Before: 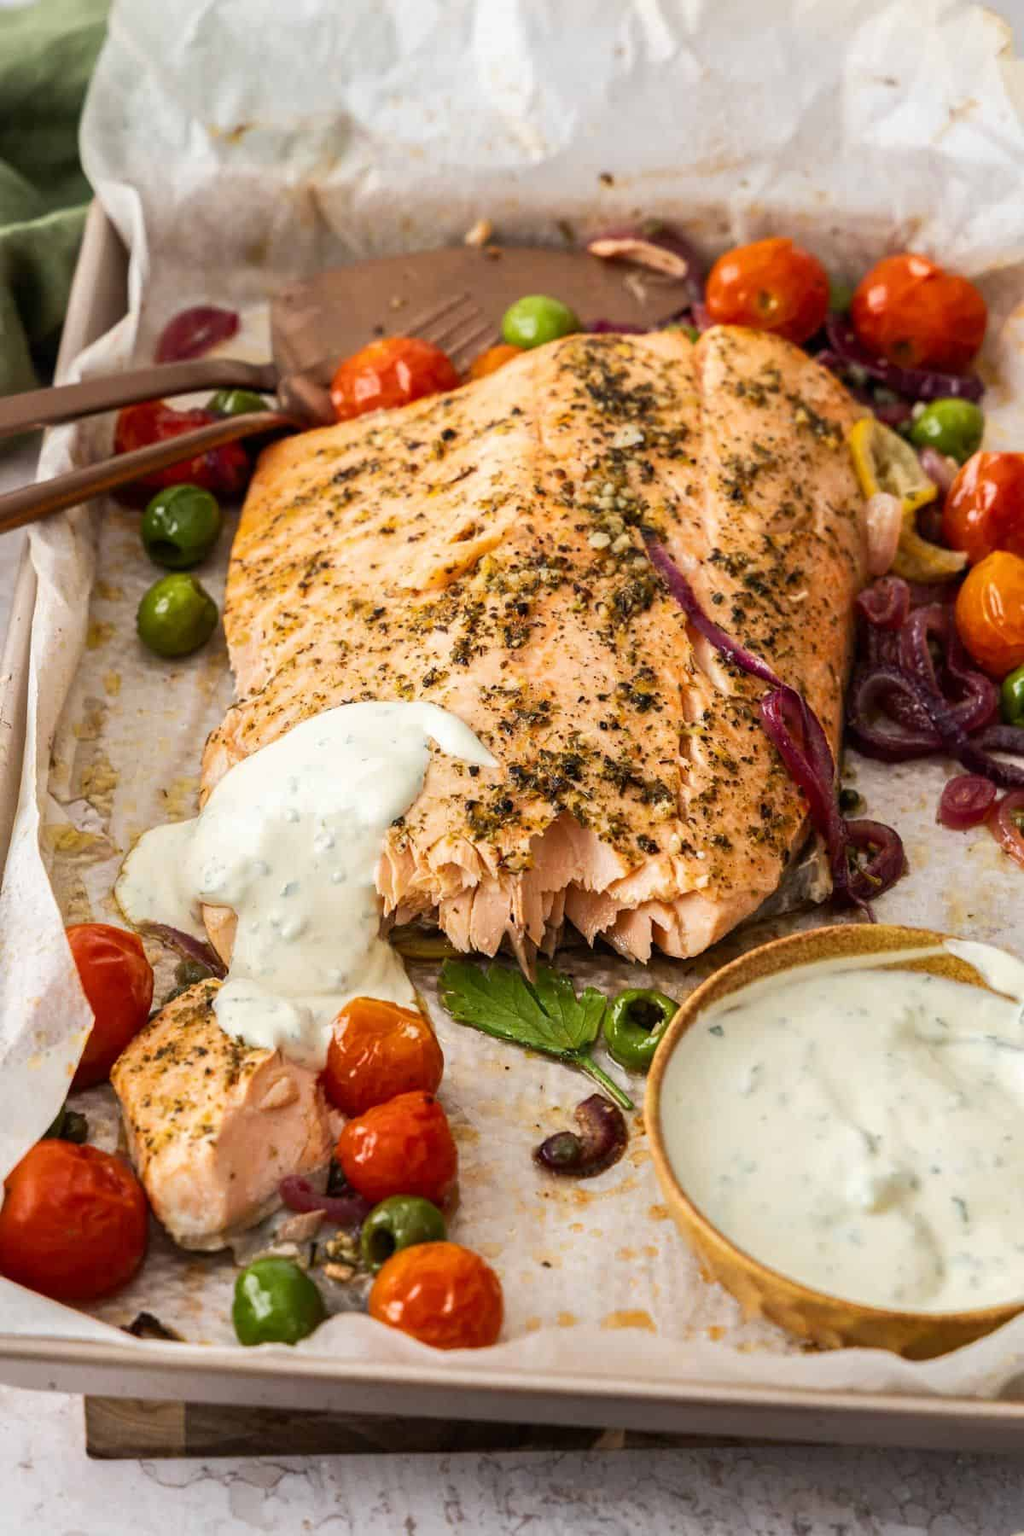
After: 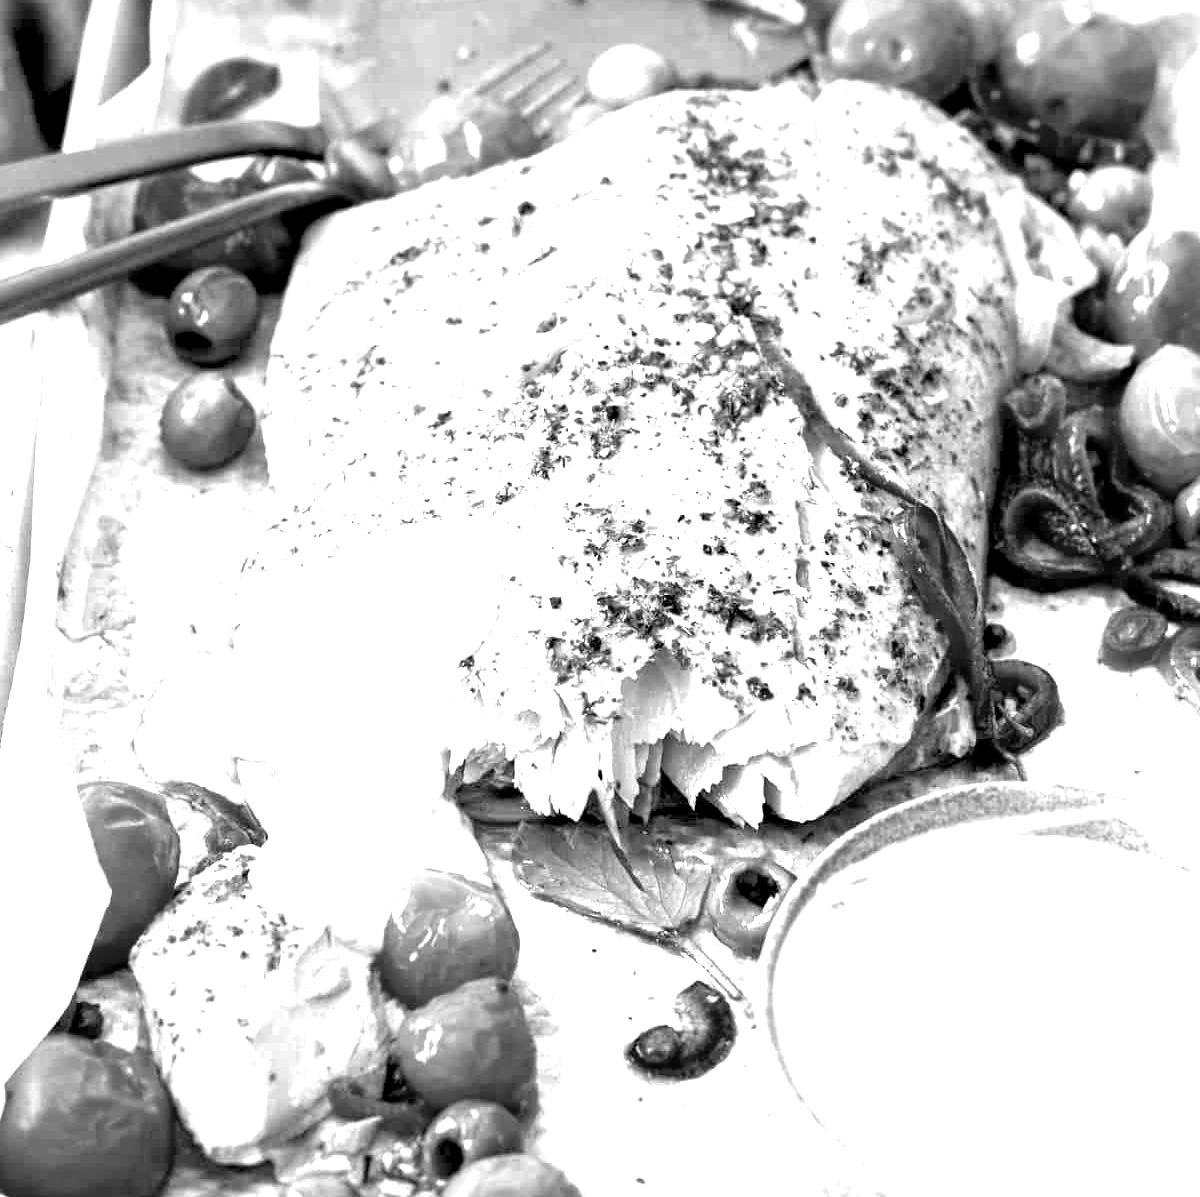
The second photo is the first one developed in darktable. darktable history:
crop: top 16.727%, bottom 16.727%
color balance: on, module defaults
exposure: black level correction 0.005, exposure 2.084 EV, compensate highlight preservation false
contrast brightness saturation: saturation -1
white balance: red 0.766, blue 1.537
